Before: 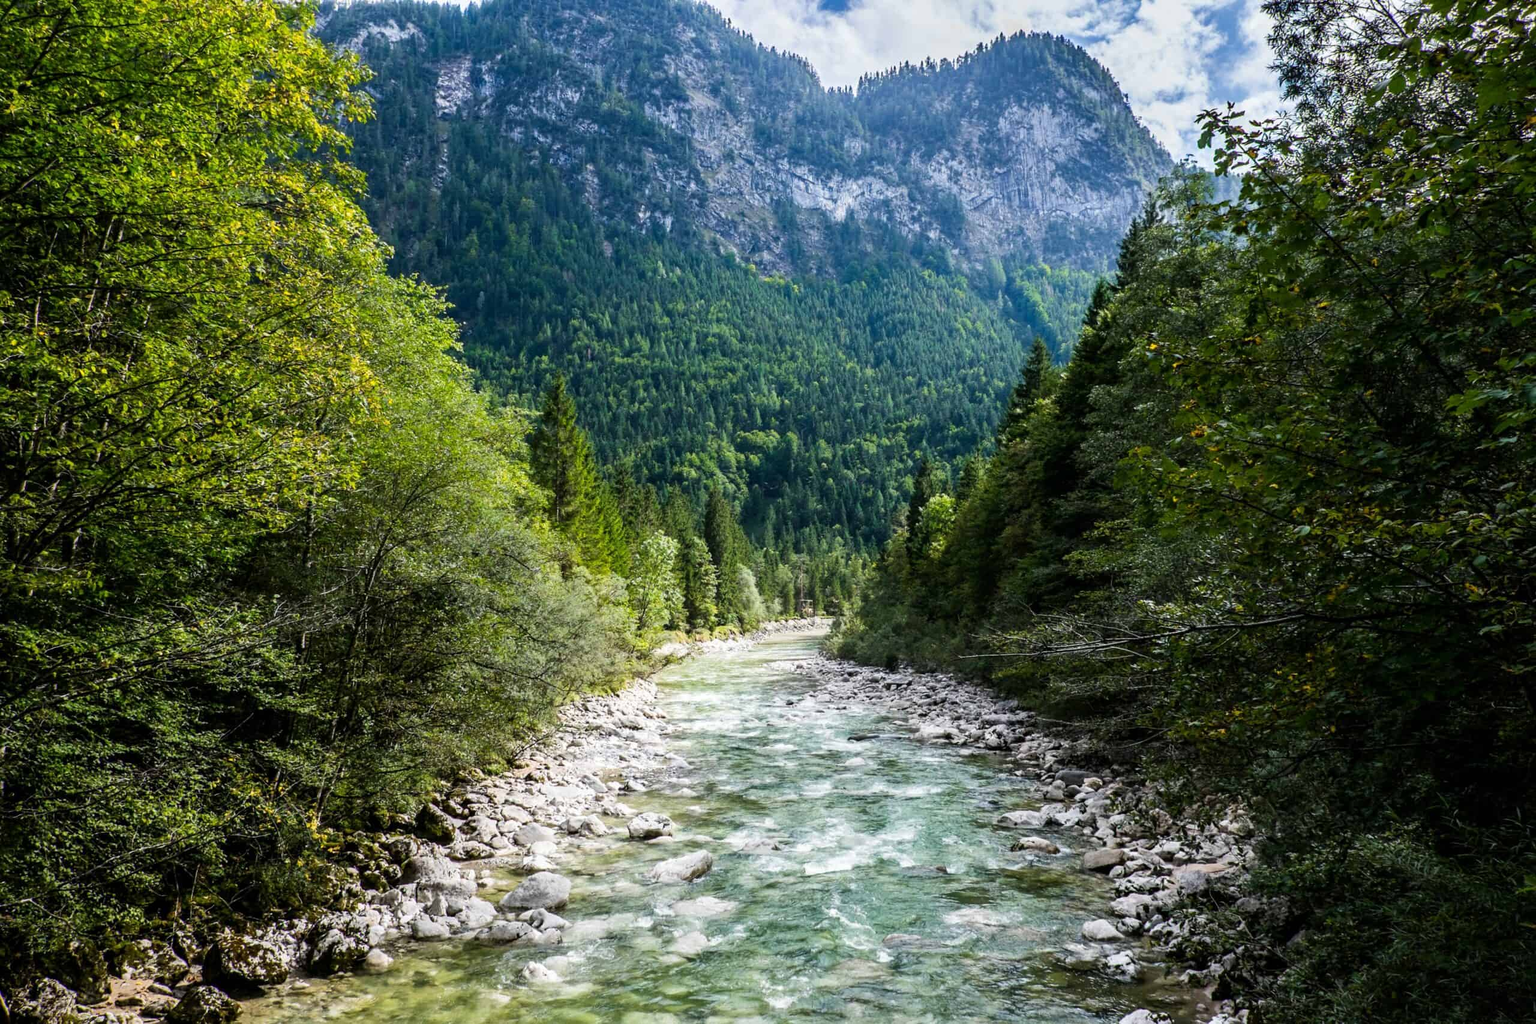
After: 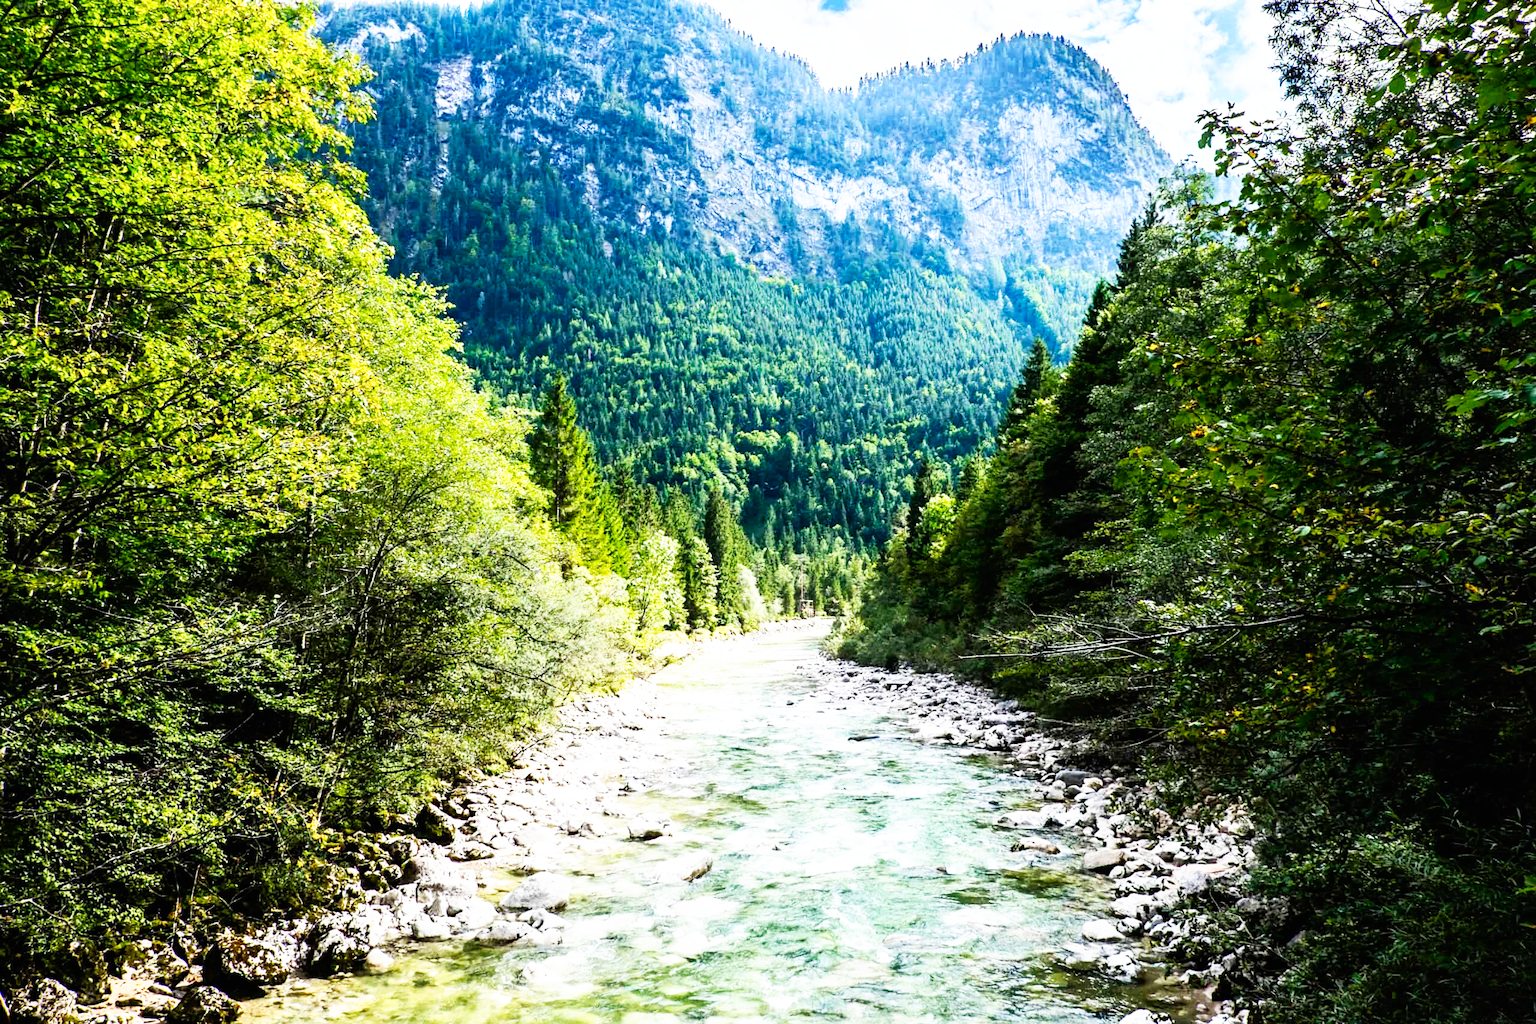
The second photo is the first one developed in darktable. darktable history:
base curve: curves: ch0 [(0, 0) (0.007, 0.004) (0.027, 0.03) (0.046, 0.07) (0.207, 0.54) (0.442, 0.872) (0.673, 0.972) (1, 1)], preserve colors none
contrast brightness saturation: contrast 0.136
shadows and highlights: shadows 43.23, highlights 7.54
exposure: exposure 0.202 EV, compensate exposure bias true, compensate highlight preservation false
